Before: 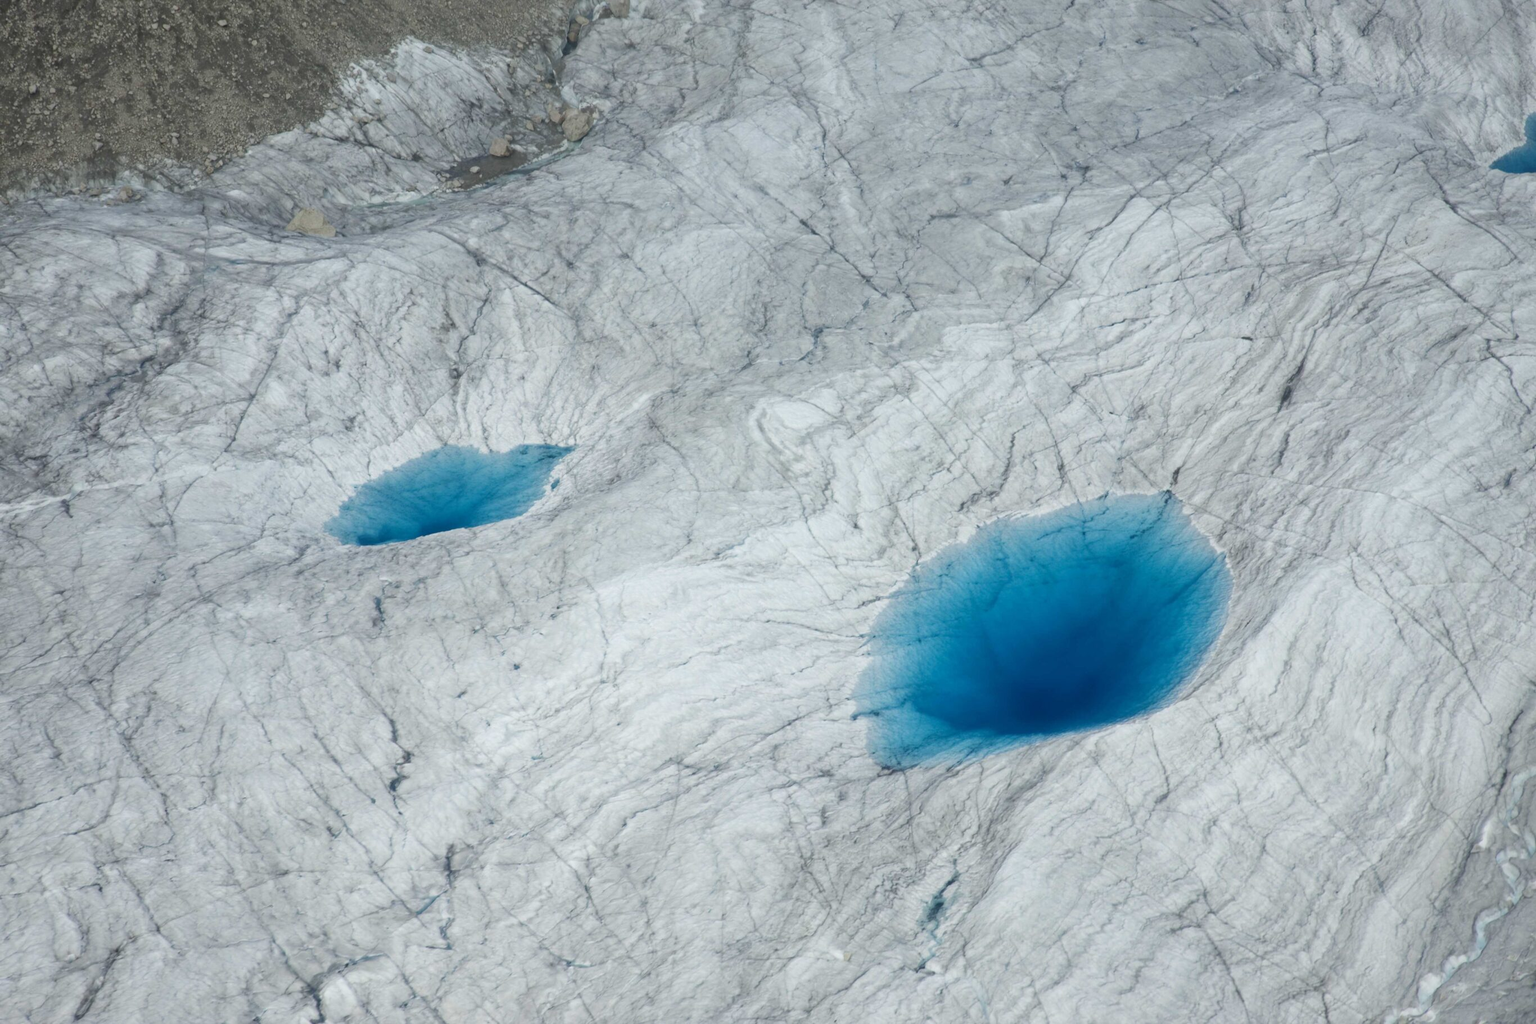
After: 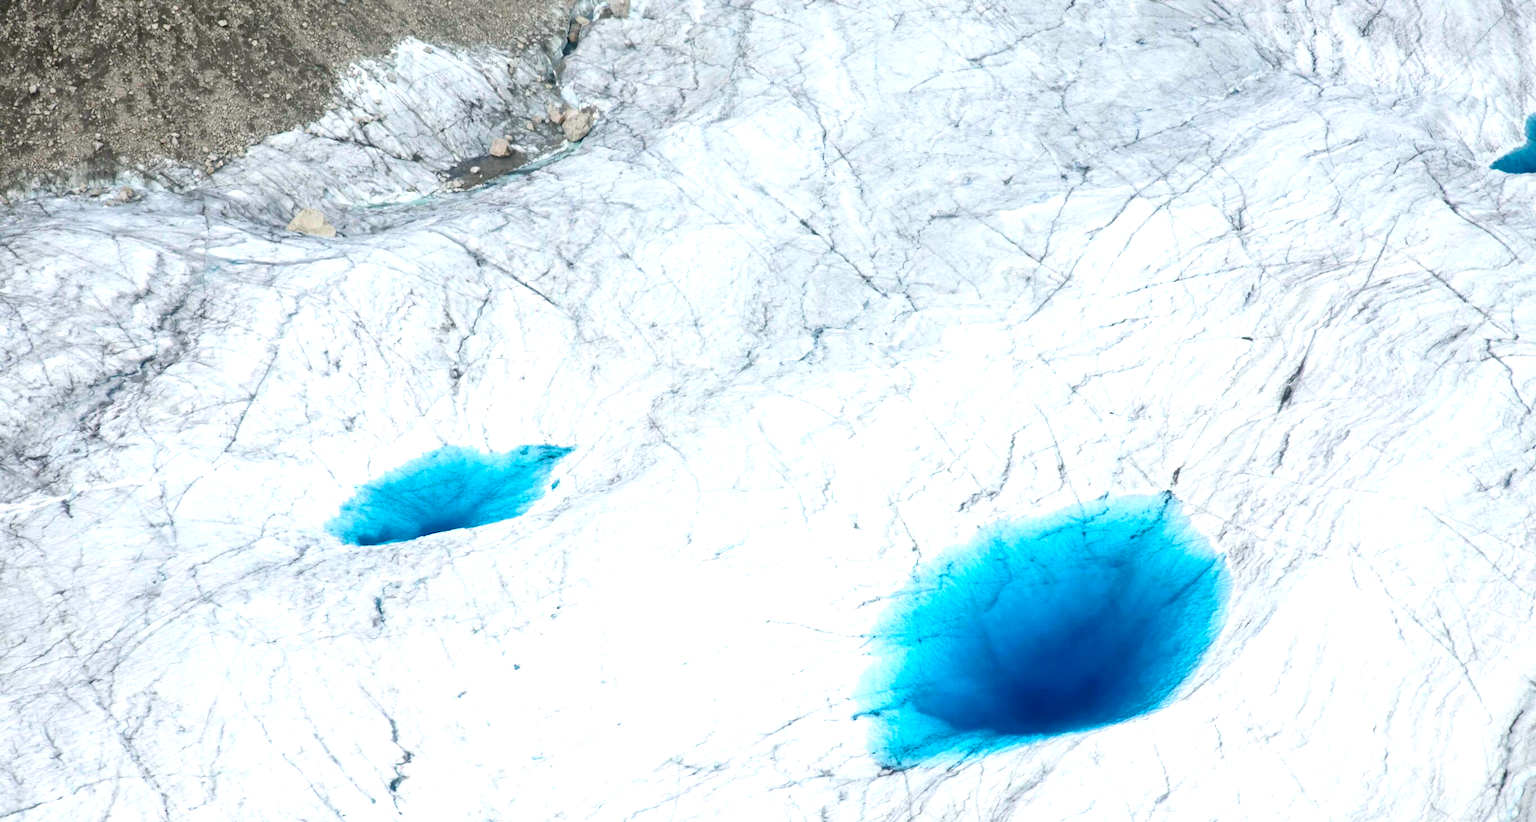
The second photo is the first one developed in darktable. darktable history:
exposure: black level correction 0, exposure 1.095 EV, compensate highlight preservation false
contrast brightness saturation: contrast 0.197, brightness -0.109, saturation 0.101
crop: bottom 19.625%
color correction: highlights a* 2.99, highlights b* -1.1, shadows a* -0.075, shadows b* 1.93, saturation 0.977
